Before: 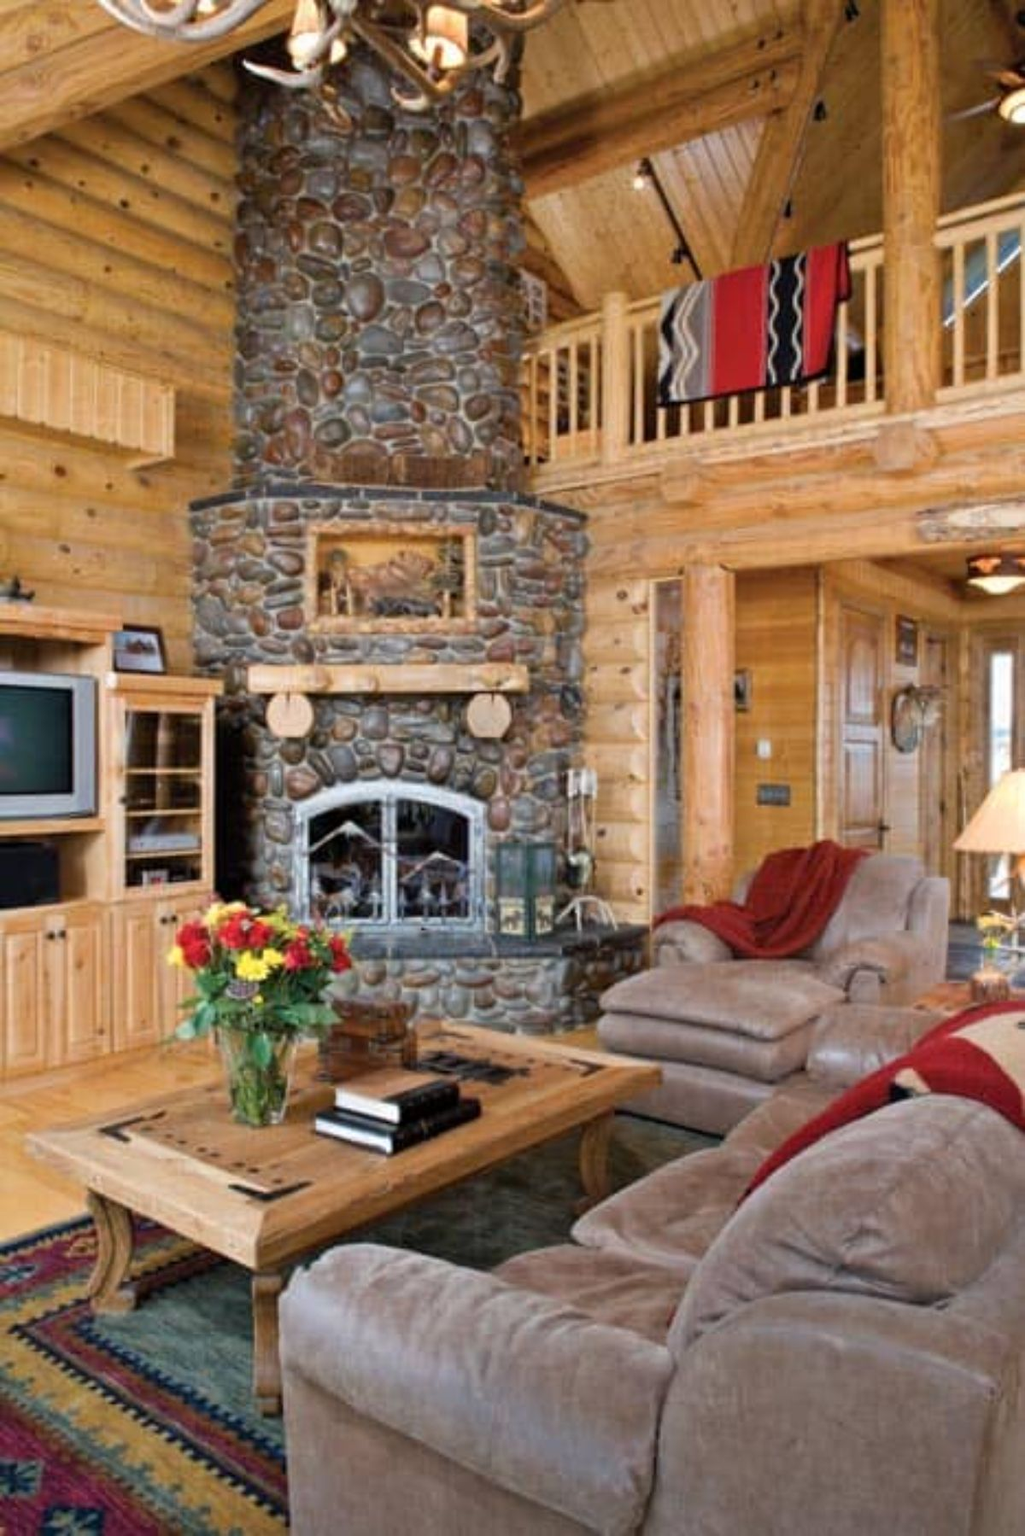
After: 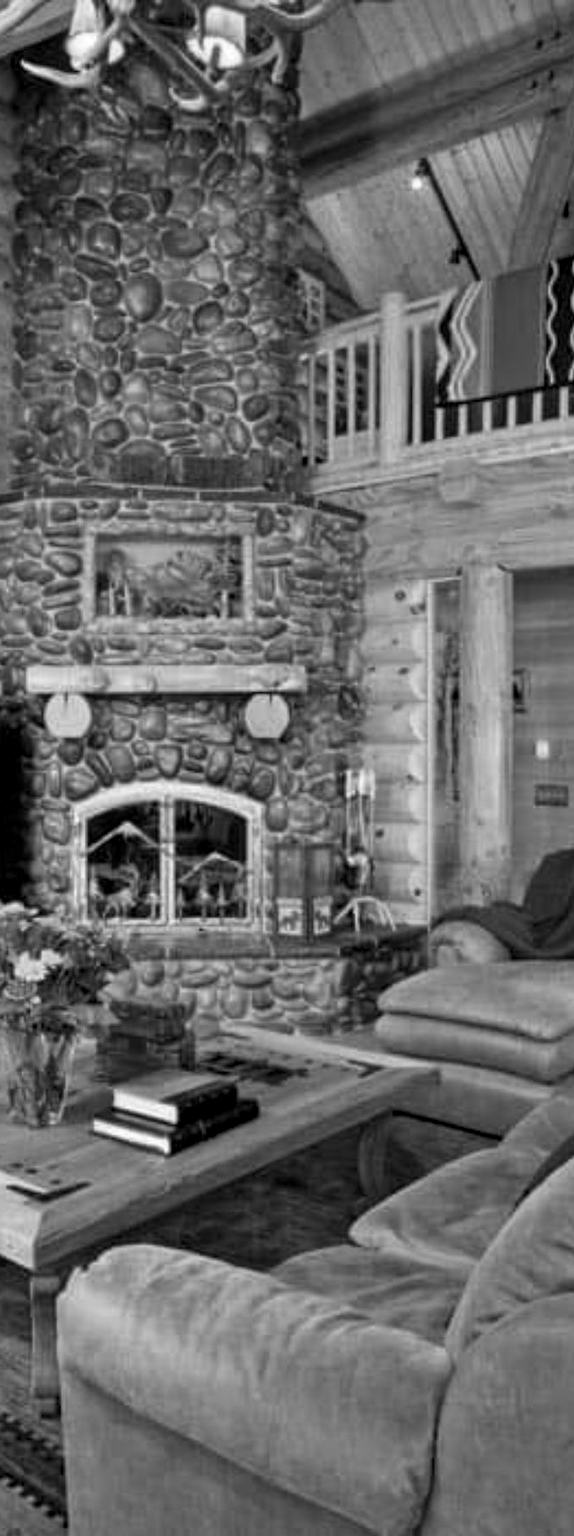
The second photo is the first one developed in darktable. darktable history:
crop: left 21.742%, right 22.16%, bottom 0.012%
color balance rgb: perceptual saturation grading › global saturation 19.656%
color calibration: output gray [0.21, 0.42, 0.37, 0], illuminant custom, x 0.368, y 0.373, temperature 4332.63 K
local contrast: on, module defaults
shadows and highlights: radius 334.05, shadows 65.35, highlights 4.34, compress 87.77%, highlights color adjustment 0.367%, soften with gaussian
tone equalizer: -8 EV -0.552 EV
